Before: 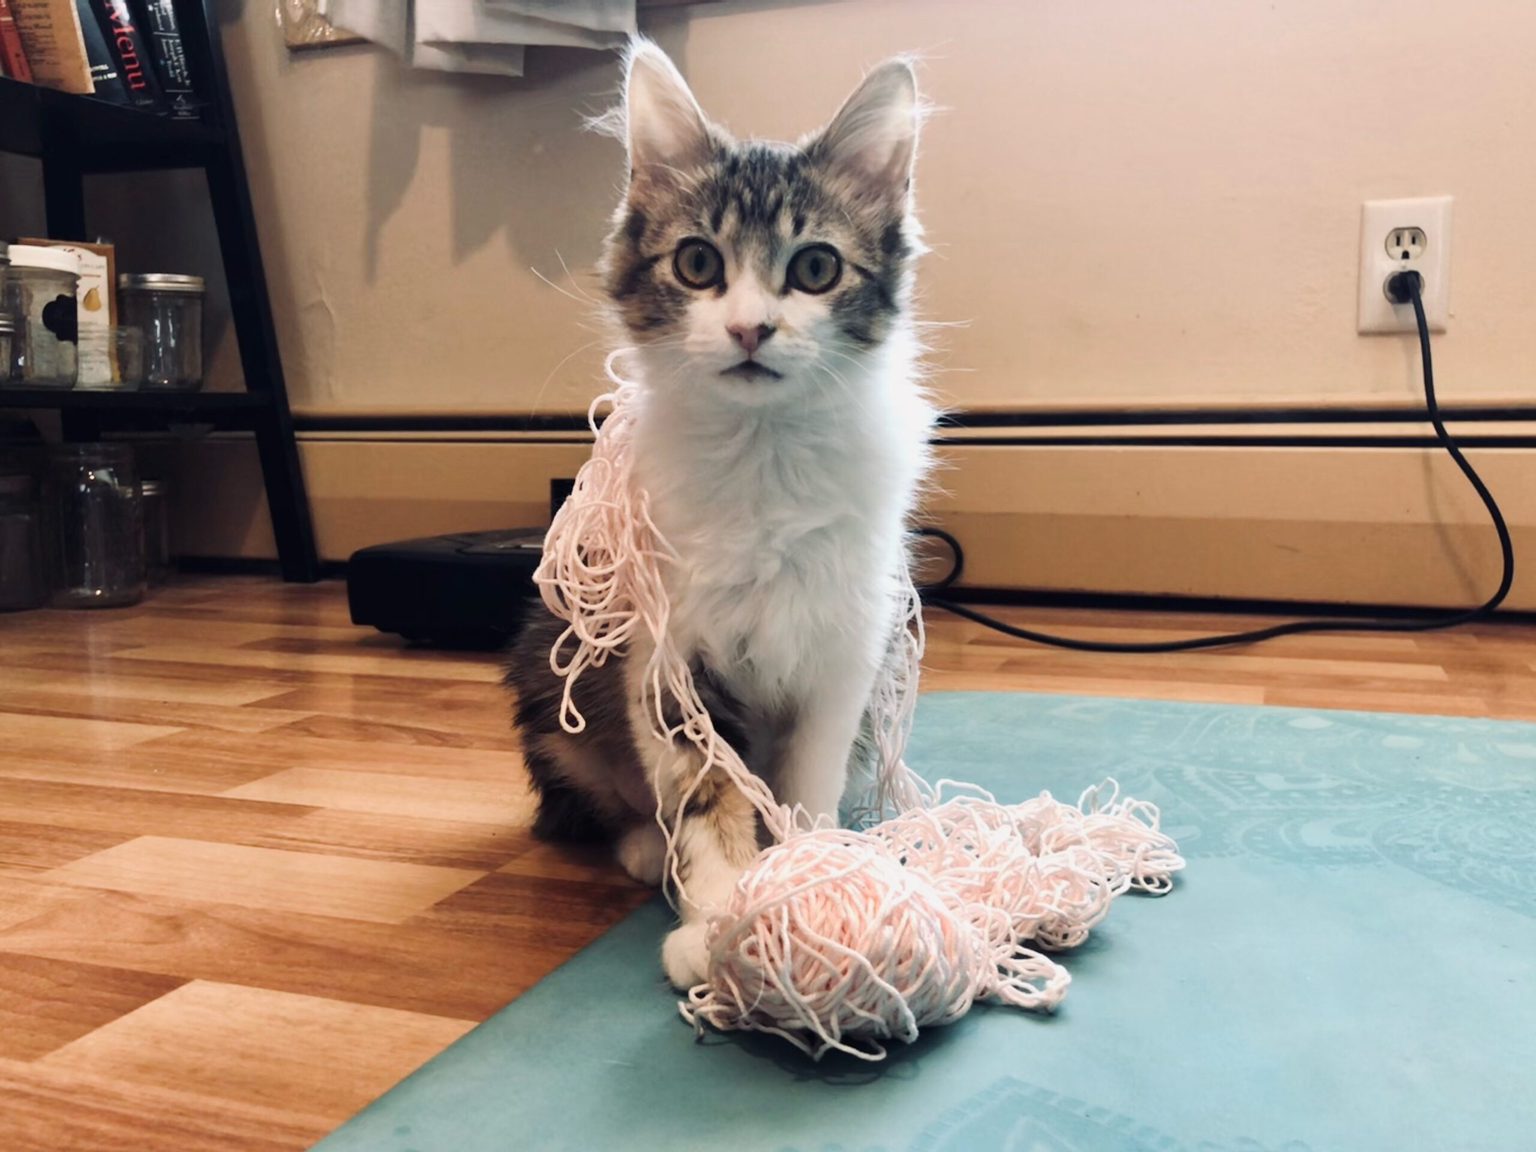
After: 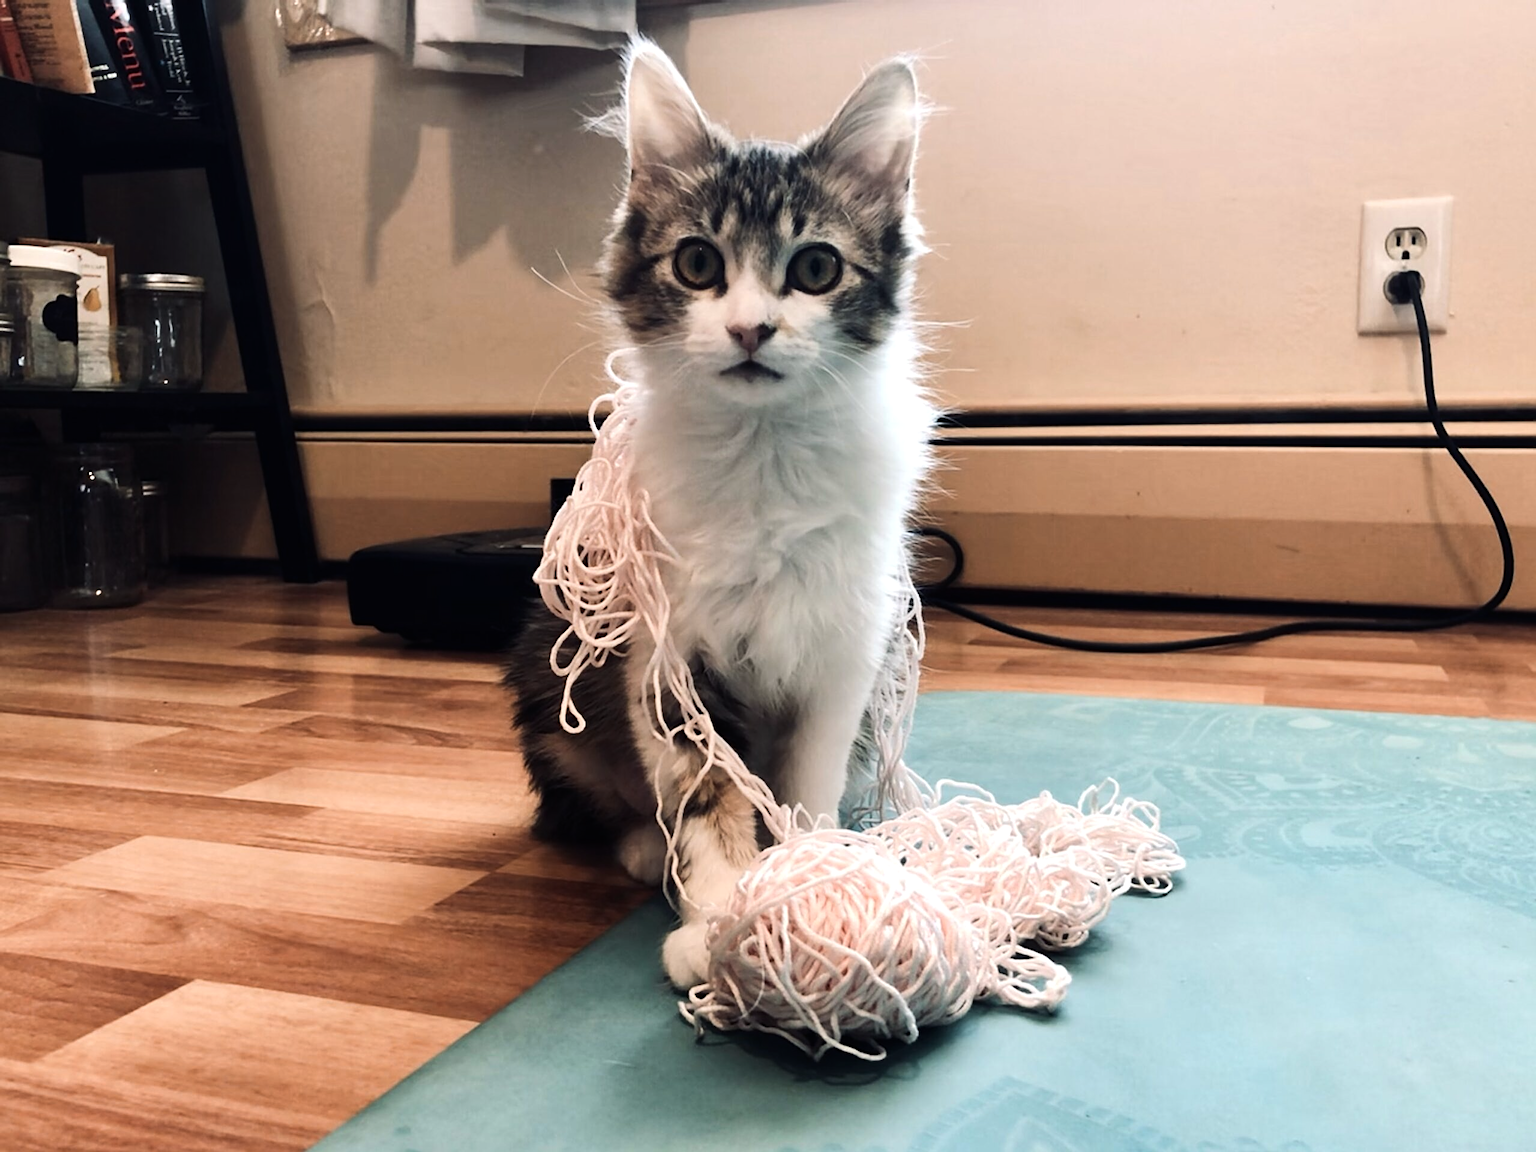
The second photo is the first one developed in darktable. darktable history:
sharpen: on, module defaults
exposure: exposure -0.415 EV, compensate exposure bias true, compensate highlight preservation false
color zones: curves: ch1 [(0, 0.455) (0.063, 0.455) (0.286, 0.495) (0.429, 0.5) (0.571, 0.5) (0.714, 0.5) (0.857, 0.5) (1, 0.455)]; ch2 [(0, 0.532) (0.063, 0.521) (0.233, 0.447) (0.429, 0.489) (0.571, 0.5) (0.714, 0.5) (0.857, 0.5) (1, 0.532)]
tone equalizer: -8 EV -0.769 EV, -7 EV -0.702 EV, -6 EV -0.58 EV, -5 EV -0.381 EV, -3 EV 0.393 EV, -2 EV 0.6 EV, -1 EV 0.681 EV, +0 EV 0.76 EV, edges refinement/feathering 500, mask exposure compensation -1.57 EV, preserve details no
